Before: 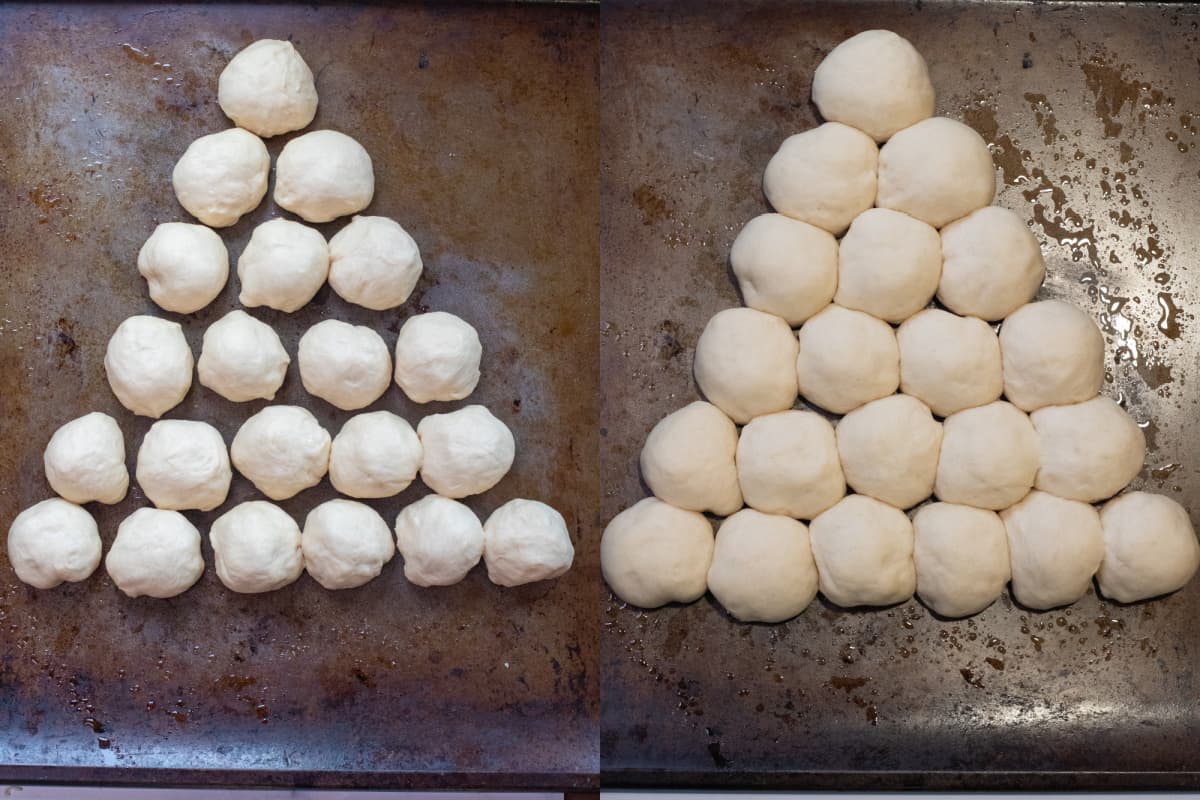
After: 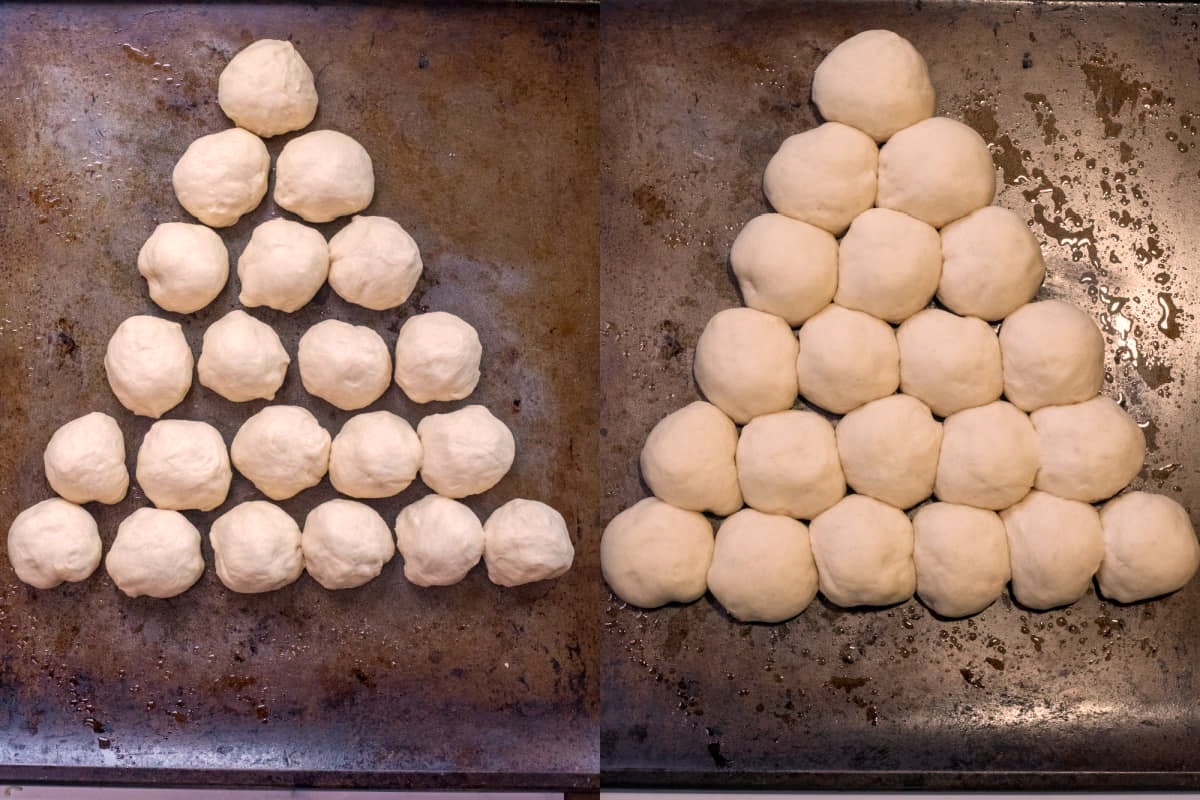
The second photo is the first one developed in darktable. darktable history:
exposure: compensate highlight preservation false
local contrast: on, module defaults
color correction: highlights a* 11.96, highlights b* 11.58
